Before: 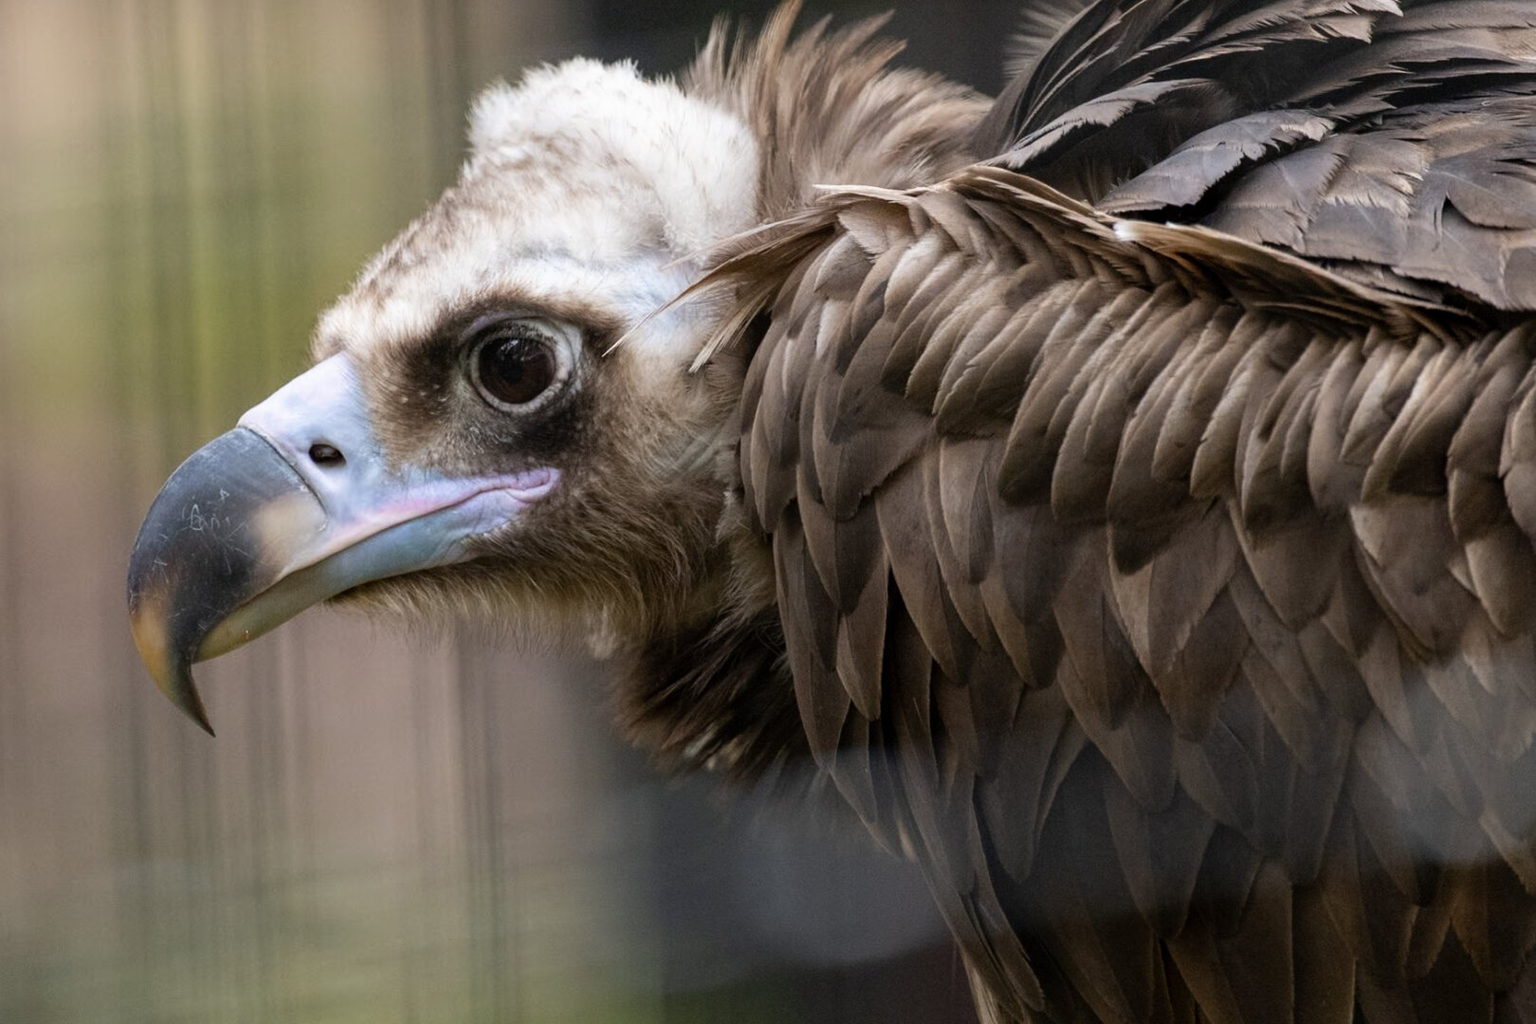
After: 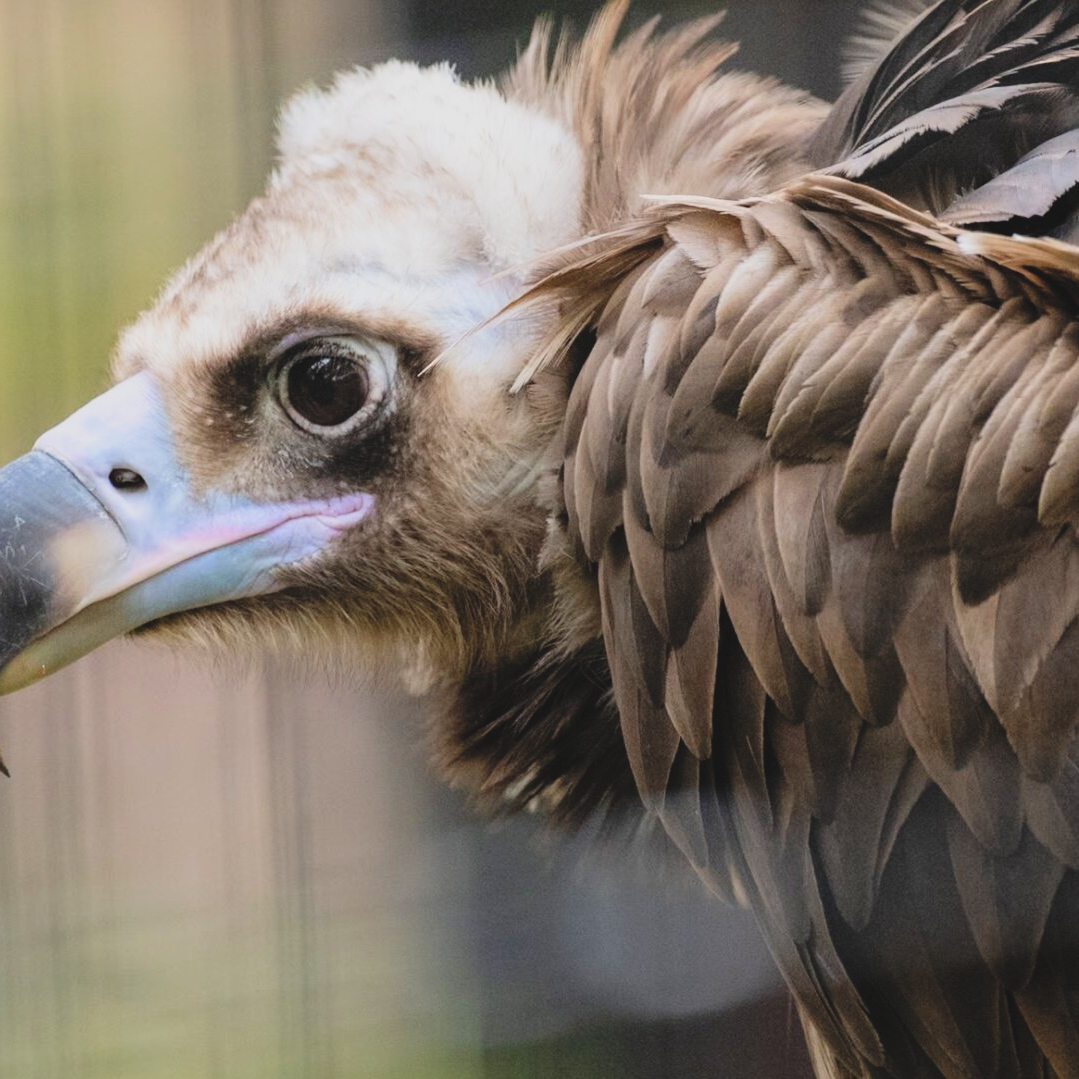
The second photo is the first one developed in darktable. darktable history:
exposure: black level correction -0.016, exposure -1.018 EV, compensate highlight preservation false
levels: levels [0.008, 0.318, 0.836]
crop and rotate: left 13.409%, right 19.924%
sharpen: radius 5.325, amount 0.312, threshold 26.433
filmic rgb: black relative exposure -7.32 EV, white relative exposure 5.09 EV, hardness 3.2
tone equalizer: -7 EV 0.13 EV, smoothing diameter 25%, edges refinement/feathering 10, preserve details guided filter
